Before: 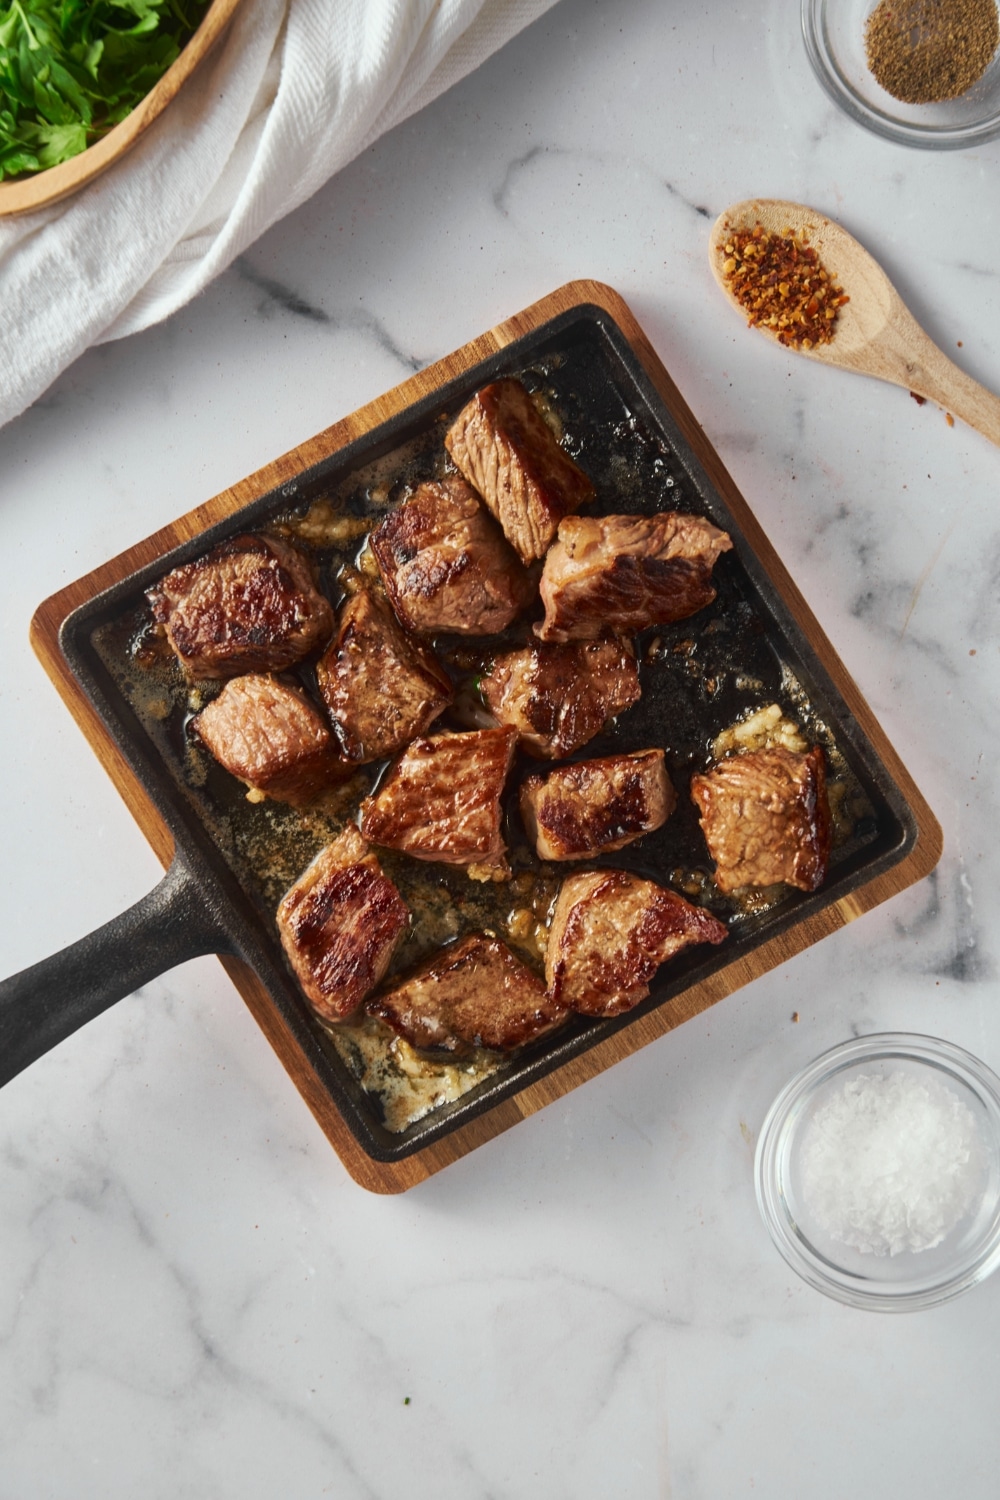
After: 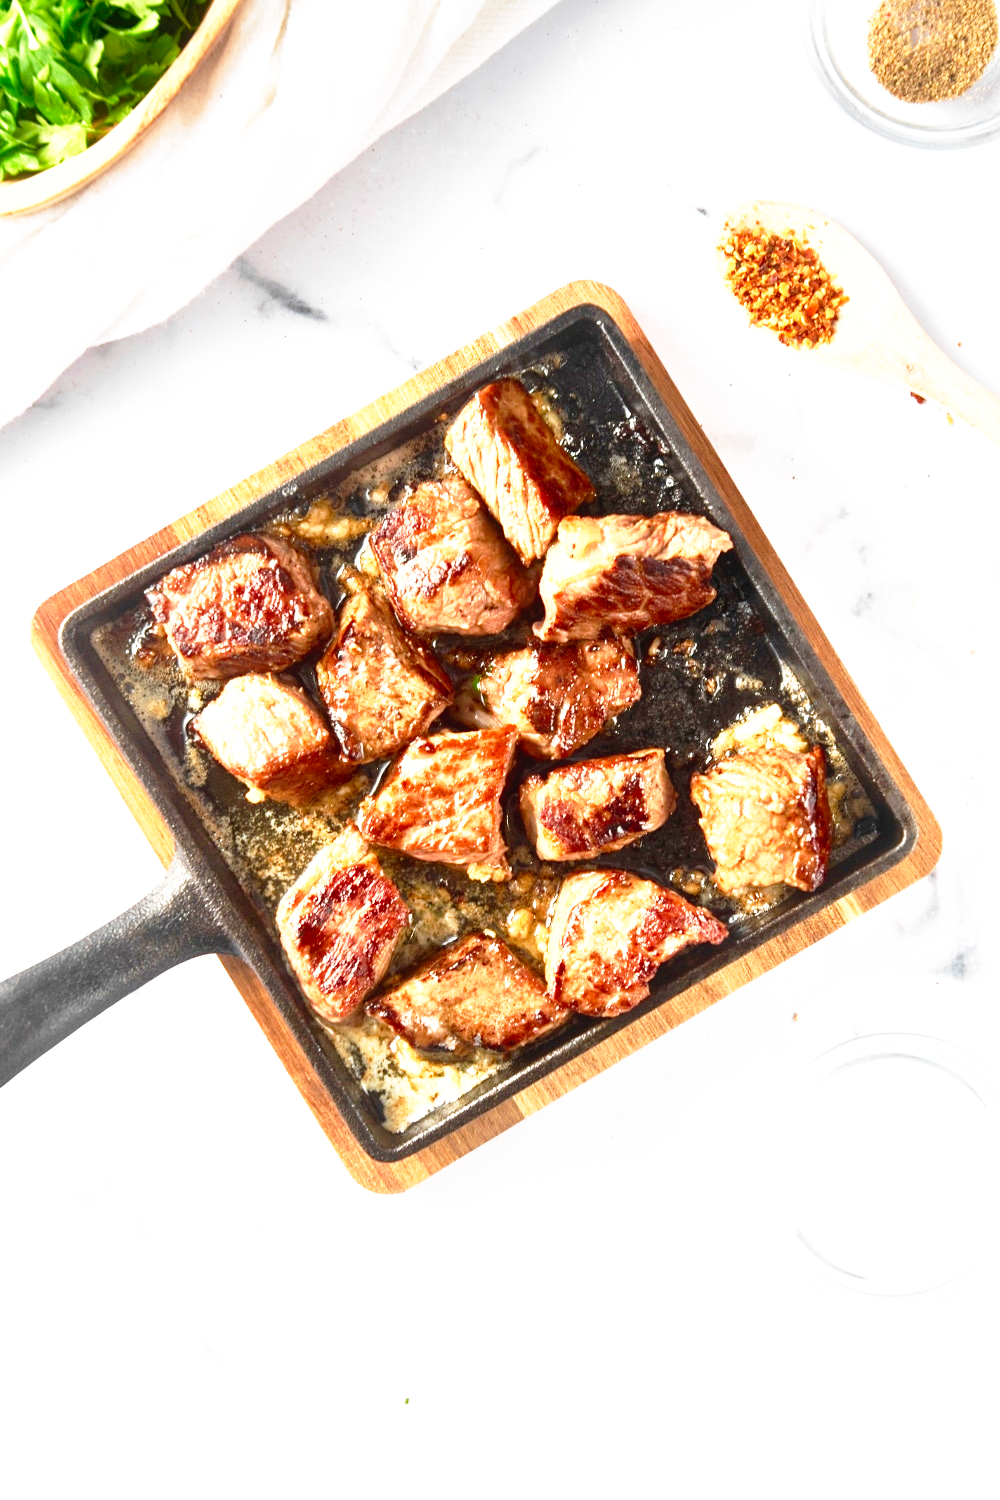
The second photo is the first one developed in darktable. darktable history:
base curve: curves: ch0 [(0, 0) (0.012, 0.01) (0.073, 0.168) (0.31, 0.711) (0.645, 0.957) (1, 1)], preserve colors none
exposure: black level correction 0, exposure 1.2 EV, compensate highlight preservation false
